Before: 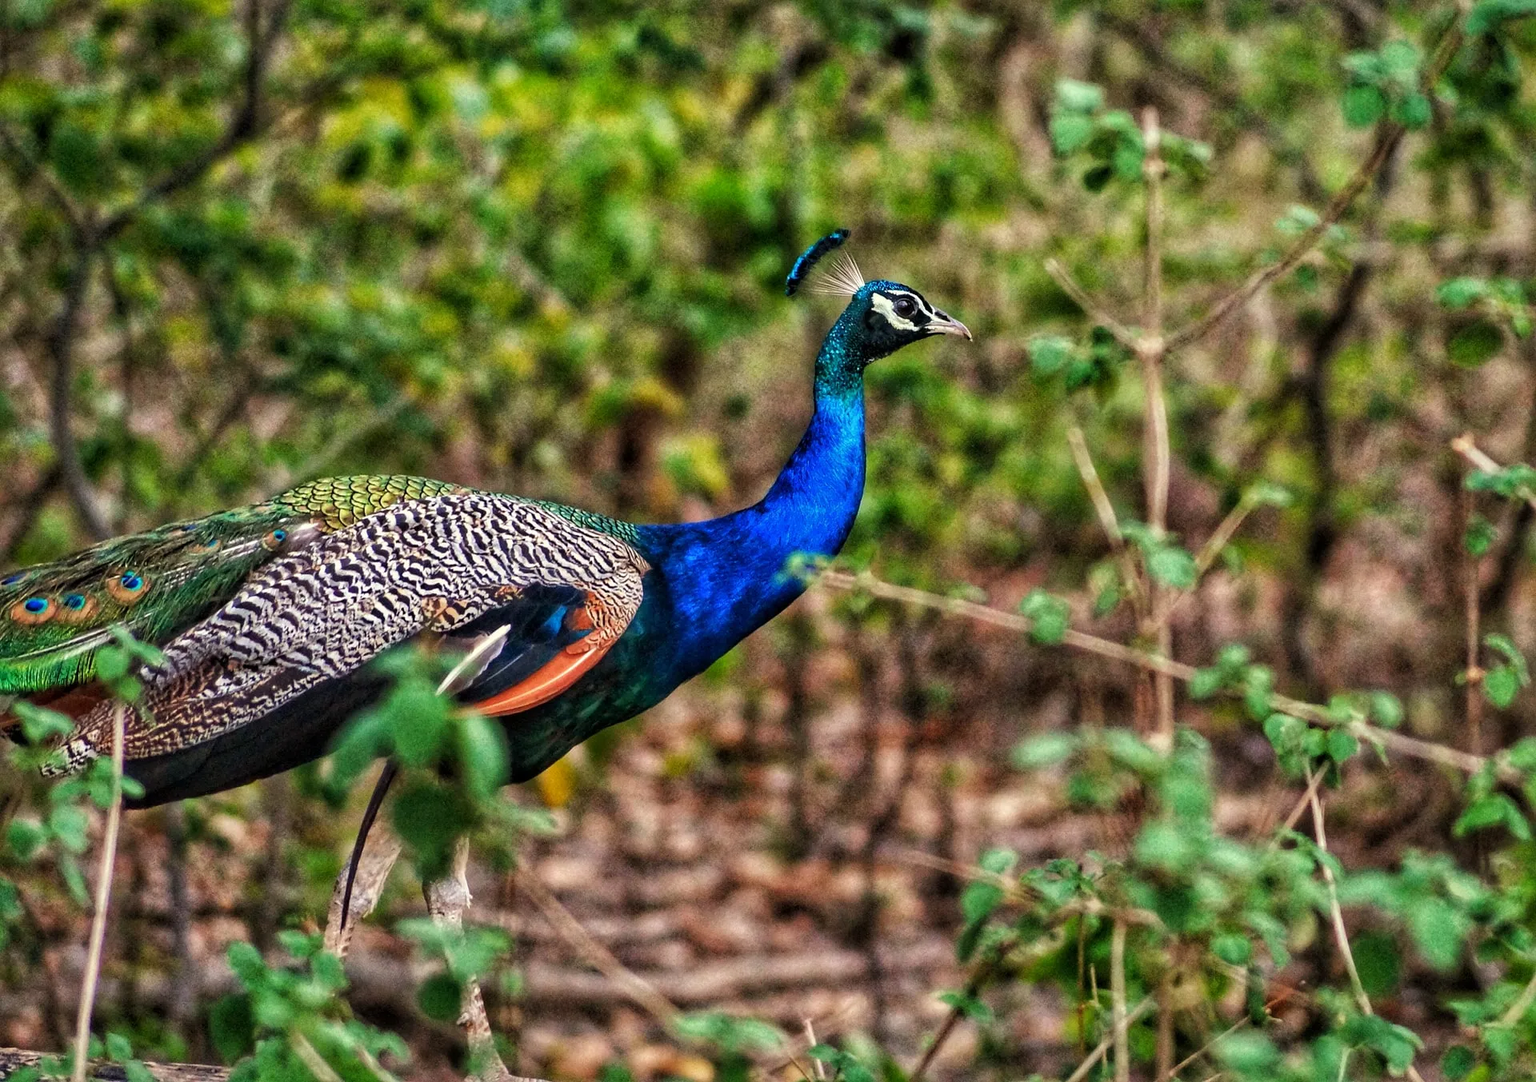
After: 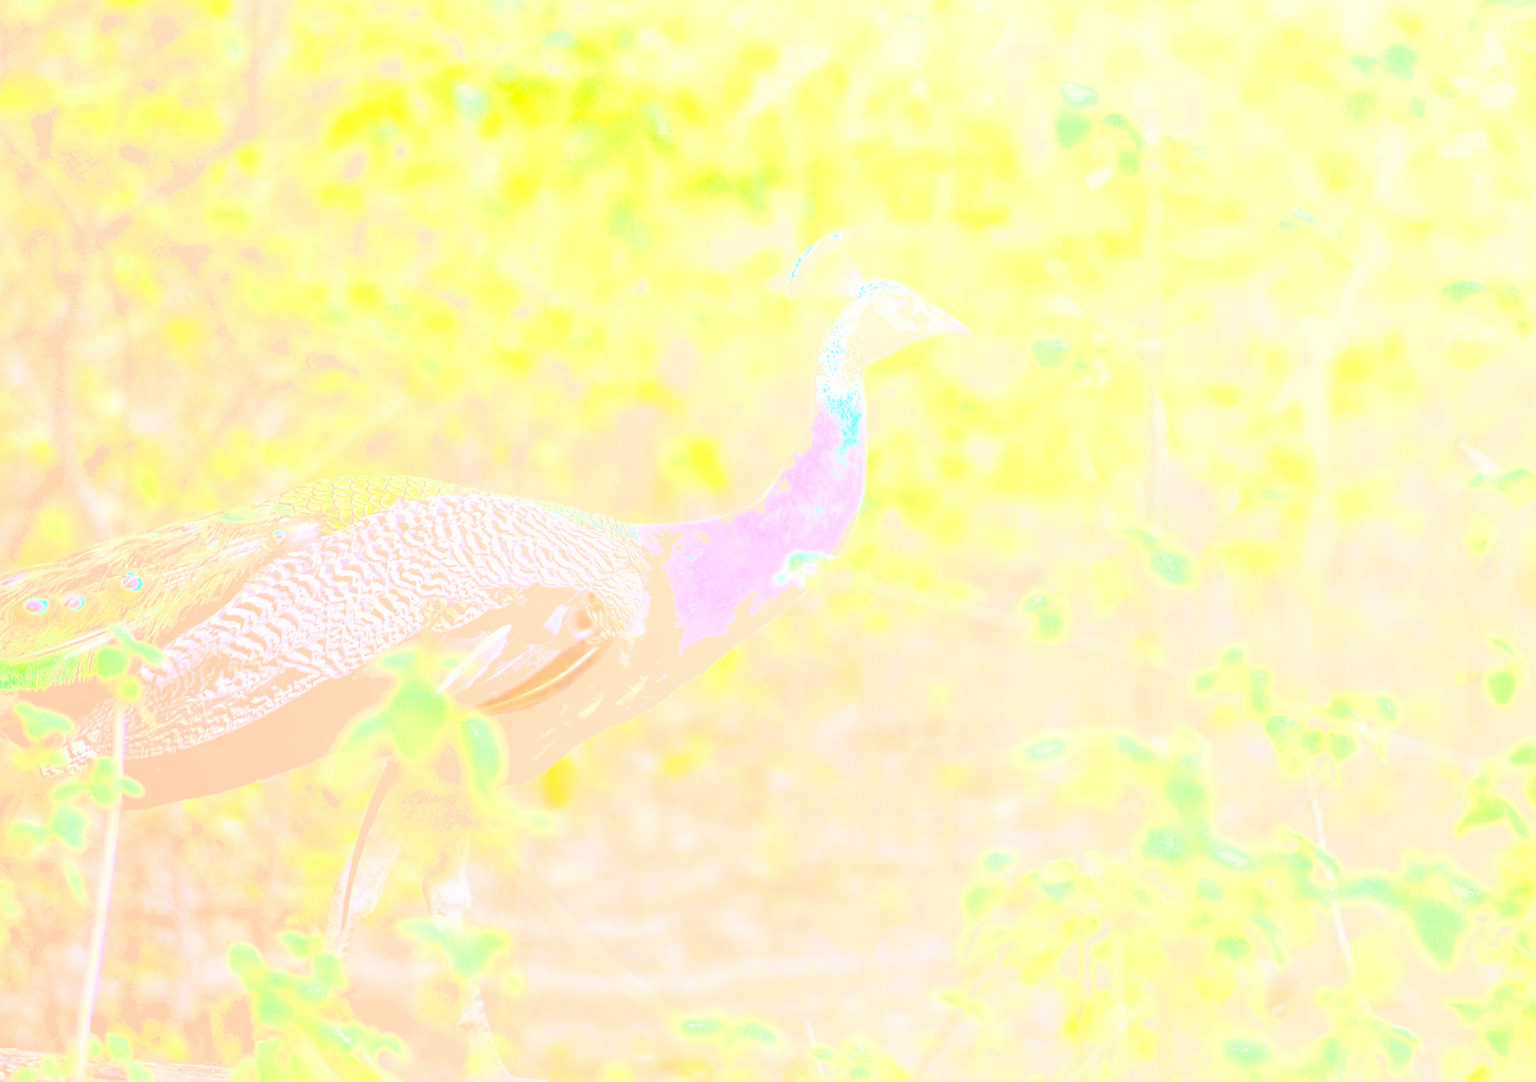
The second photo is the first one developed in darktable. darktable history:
shadows and highlights: on, module defaults
color correction: highlights a* 9.03, highlights b* 8.71, shadows a* 40, shadows b* 40, saturation 0.8
rgb levels: levels [[0.013, 0.434, 0.89], [0, 0.5, 1], [0, 0.5, 1]]
white balance: red 0.924, blue 1.095
bloom: size 85%, threshold 5%, strength 85%
contrast brightness saturation: contrast 0.1, brightness 0.3, saturation 0.14
tone equalizer: -8 EV -0.75 EV, -7 EV -0.7 EV, -6 EV -0.6 EV, -5 EV -0.4 EV, -3 EV 0.4 EV, -2 EV 0.6 EV, -1 EV 0.7 EV, +0 EV 0.75 EV, edges refinement/feathering 500, mask exposure compensation -1.57 EV, preserve details no
